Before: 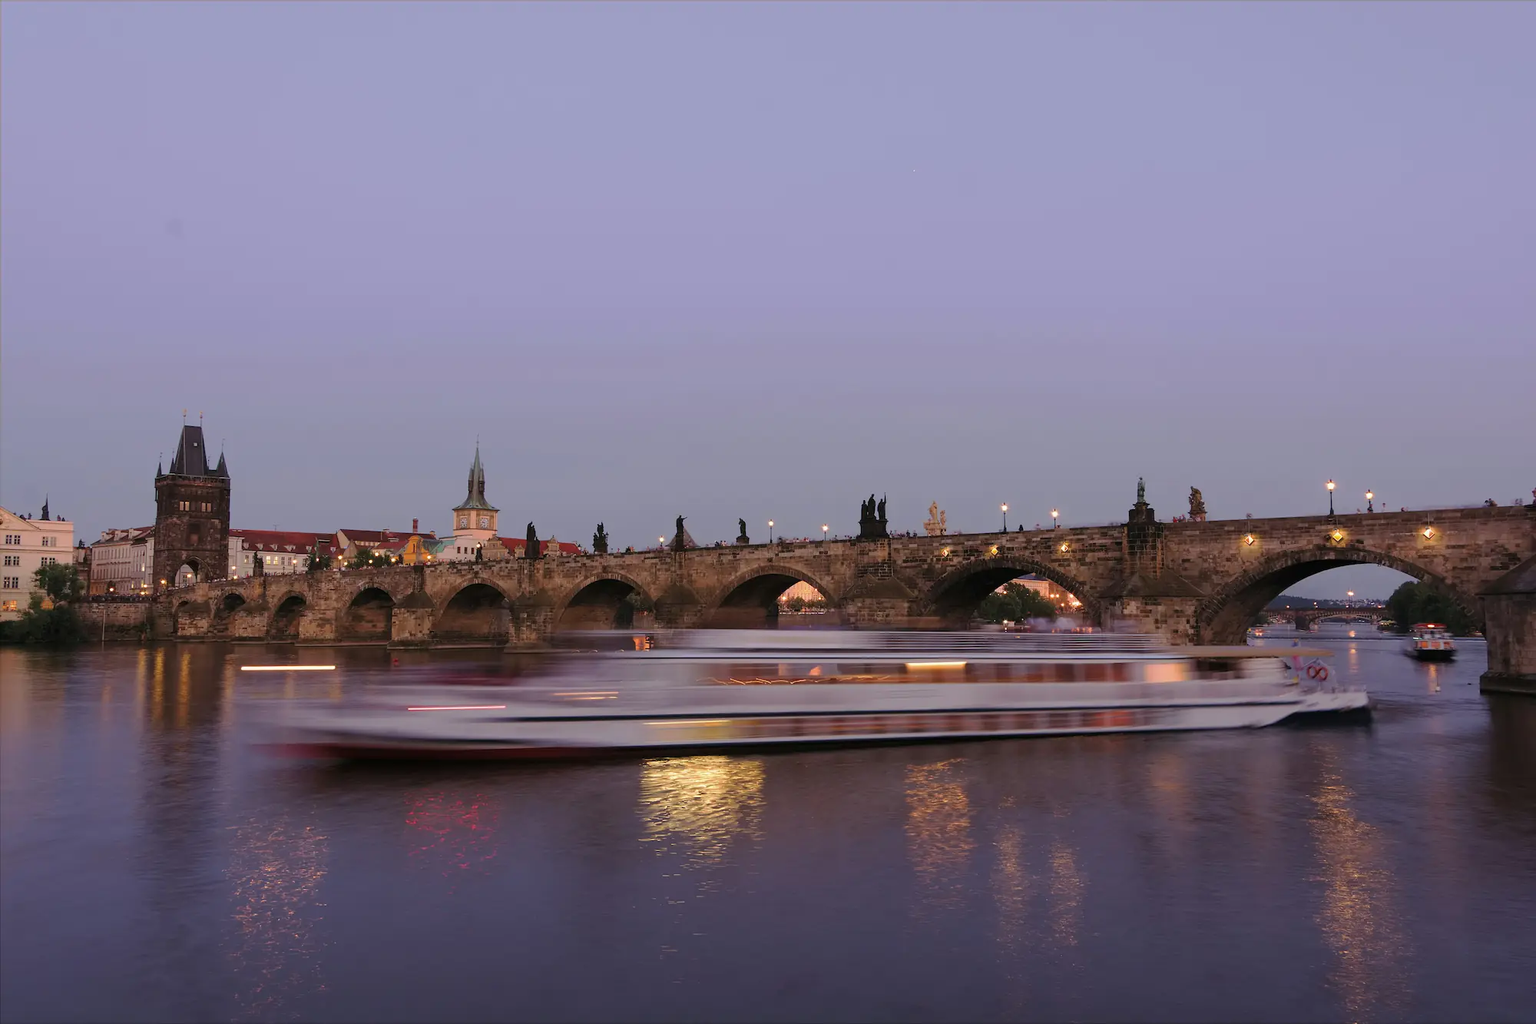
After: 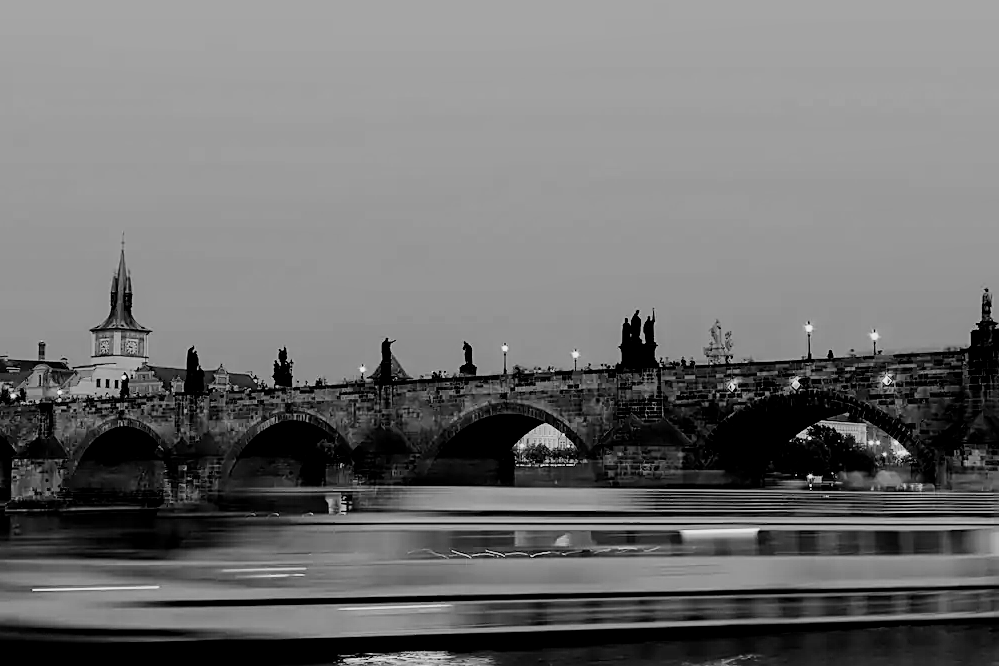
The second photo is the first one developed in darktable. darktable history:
crop: left 25%, top 25%, right 25%, bottom 25%
monochrome: on, module defaults
local contrast: highlights 61%, shadows 106%, detail 107%, midtone range 0.529
sharpen: on, module defaults
filmic rgb: black relative exposure -5 EV, hardness 2.88, contrast 1.4, highlights saturation mix -30%
